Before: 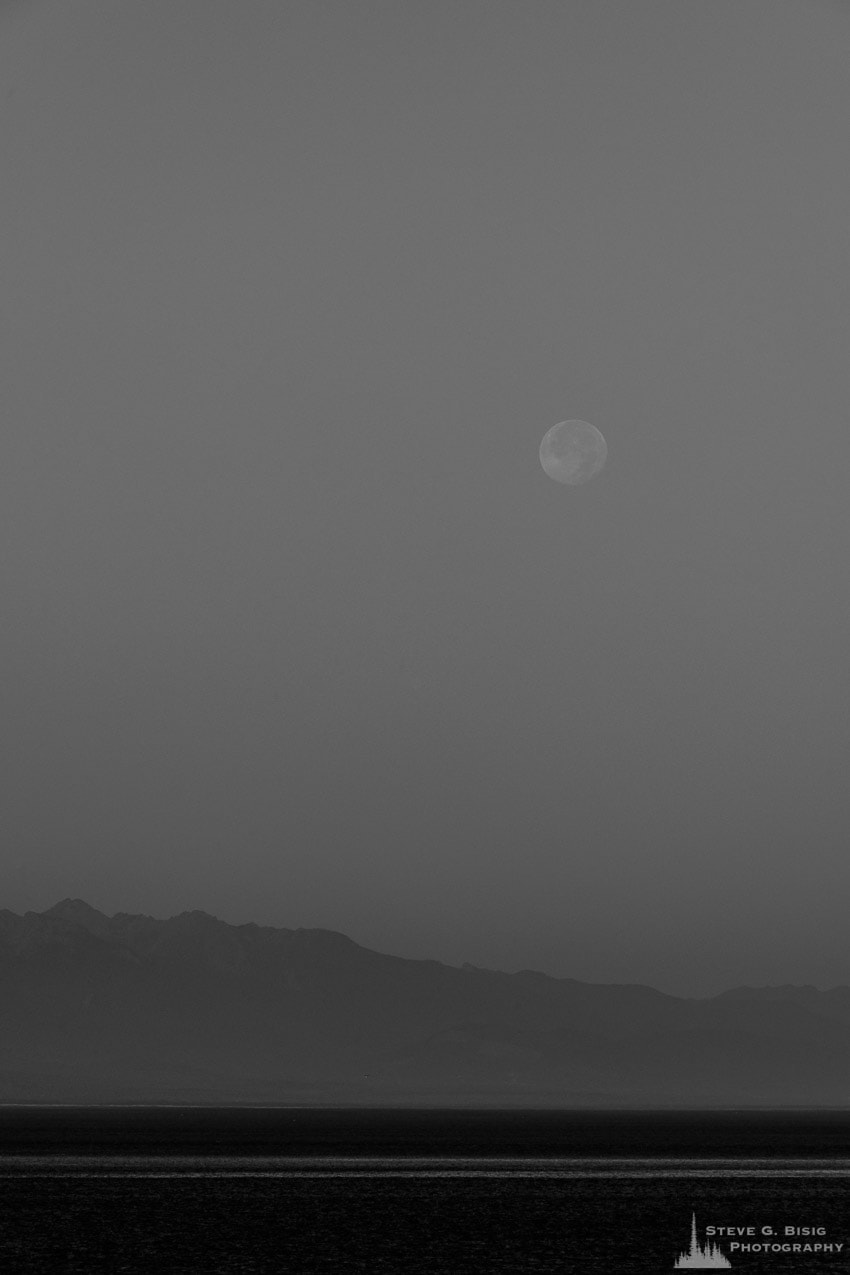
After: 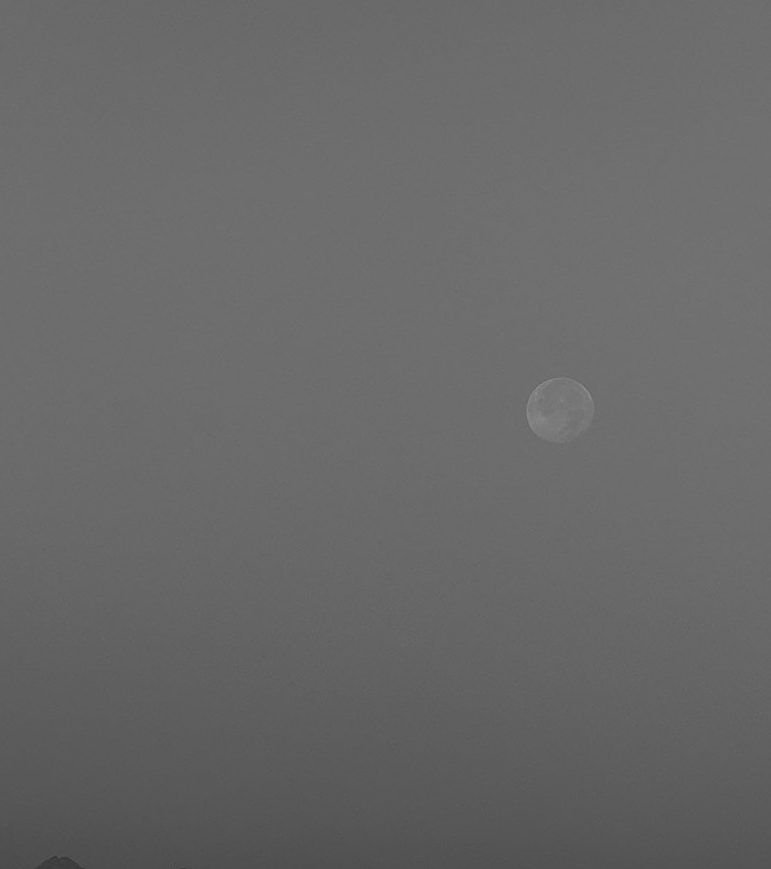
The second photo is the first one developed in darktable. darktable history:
sharpen: on, module defaults
crop: left 1.599%, top 3.37%, right 7.643%, bottom 28.409%
